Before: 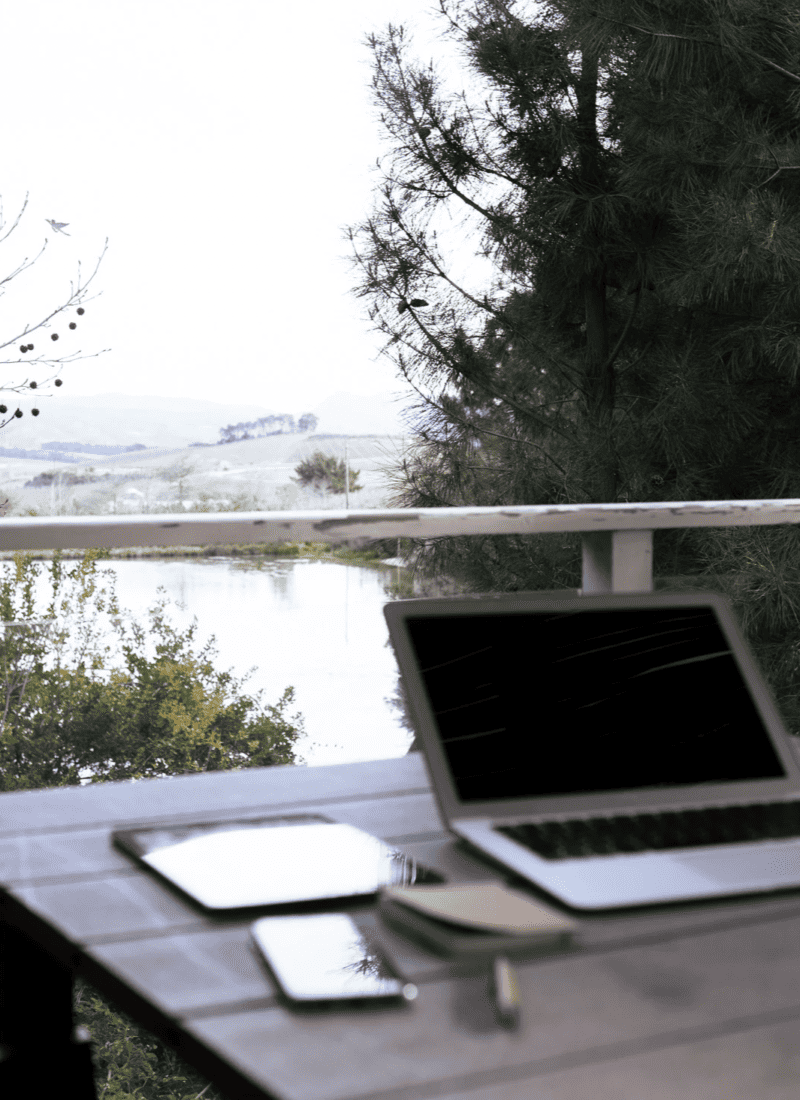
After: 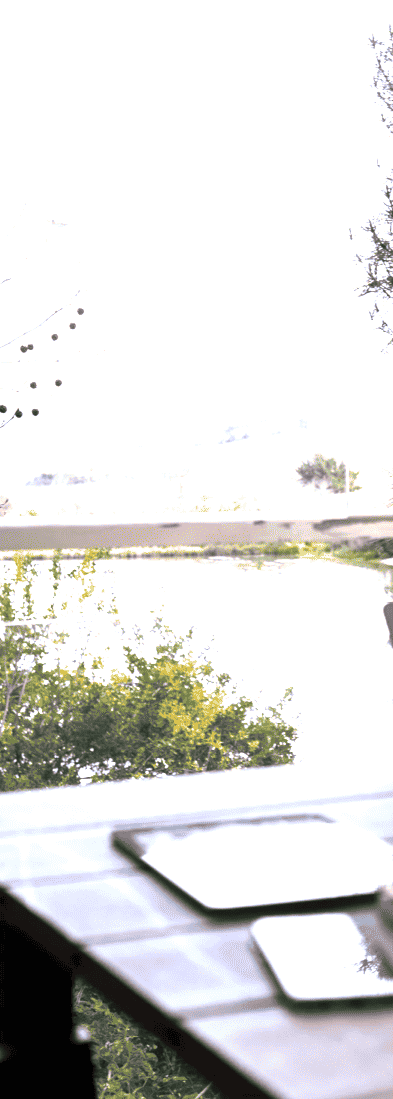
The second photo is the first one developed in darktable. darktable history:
crop and rotate: left 0%, top 0%, right 50.845%
color balance rgb: perceptual saturation grading › global saturation 25%, global vibrance 20%
exposure: black level correction 0, exposure 1.2 EV, compensate exposure bias true, compensate highlight preservation false
